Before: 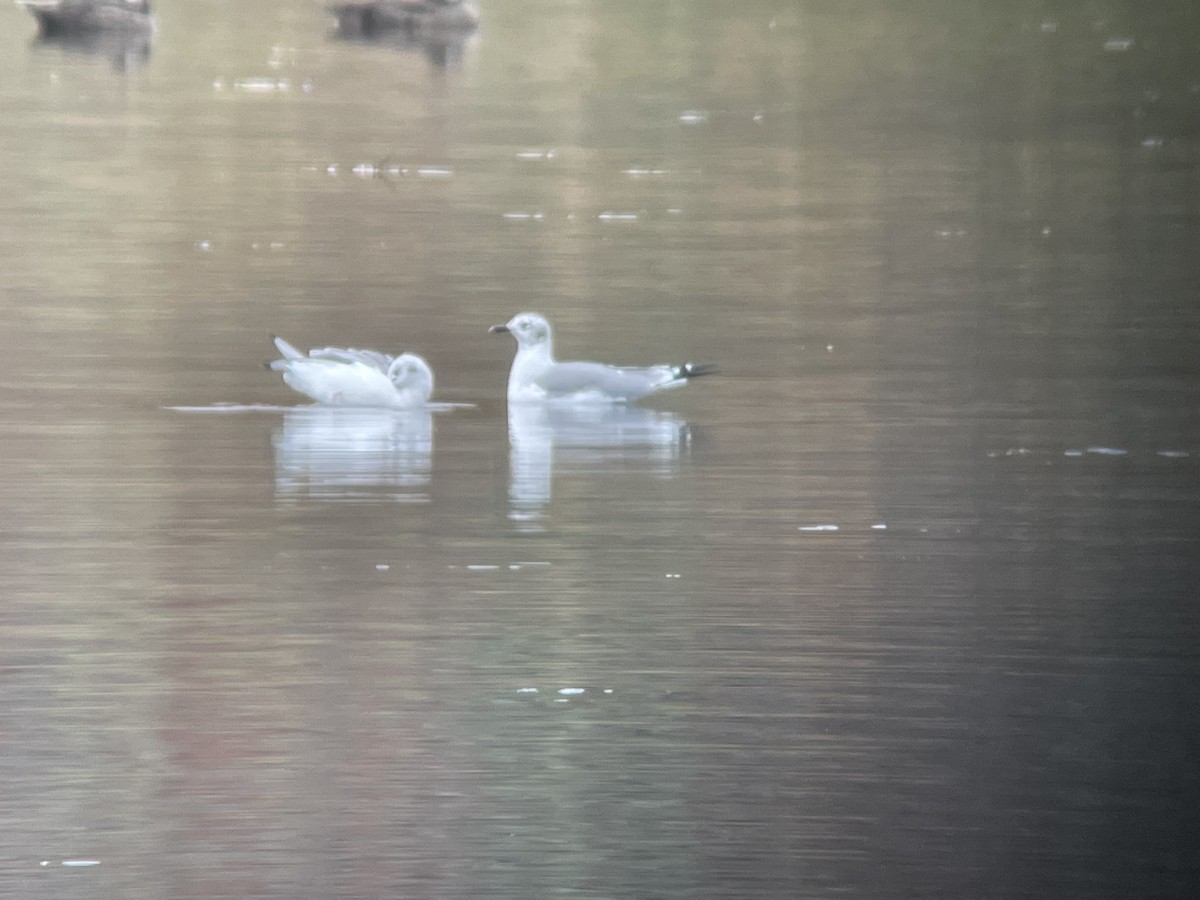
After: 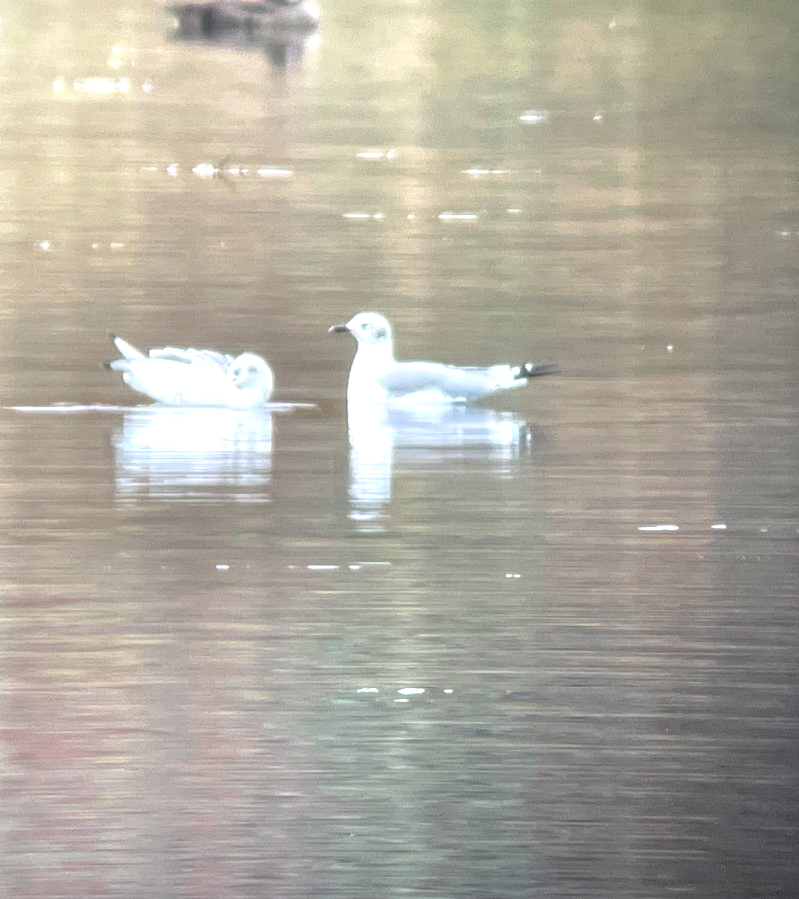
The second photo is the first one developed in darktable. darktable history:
crop and rotate: left 13.342%, right 19.991%
local contrast: on, module defaults
exposure: exposure 0.574 EV, compensate highlight preservation false
base curve: curves: ch0 [(0.017, 0) (0.425, 0.441) (0.844, 0.933) (1, 1)], preserve colors none
